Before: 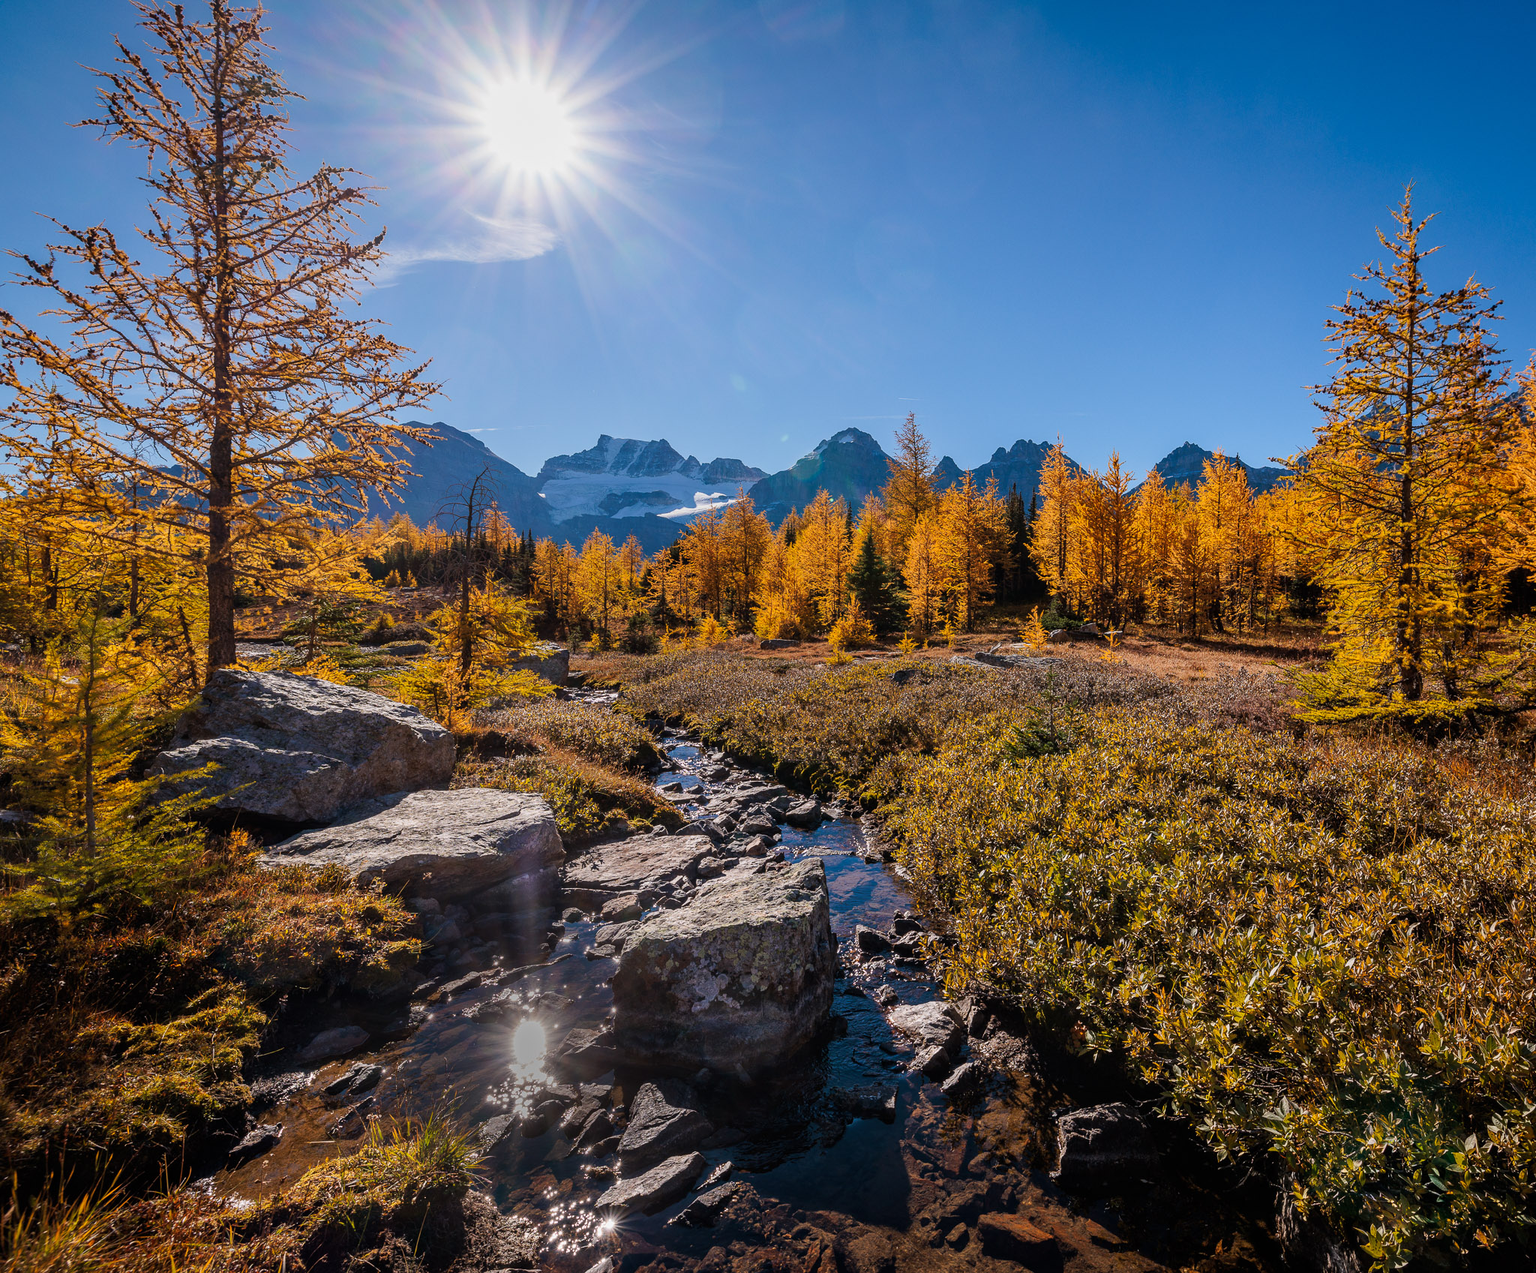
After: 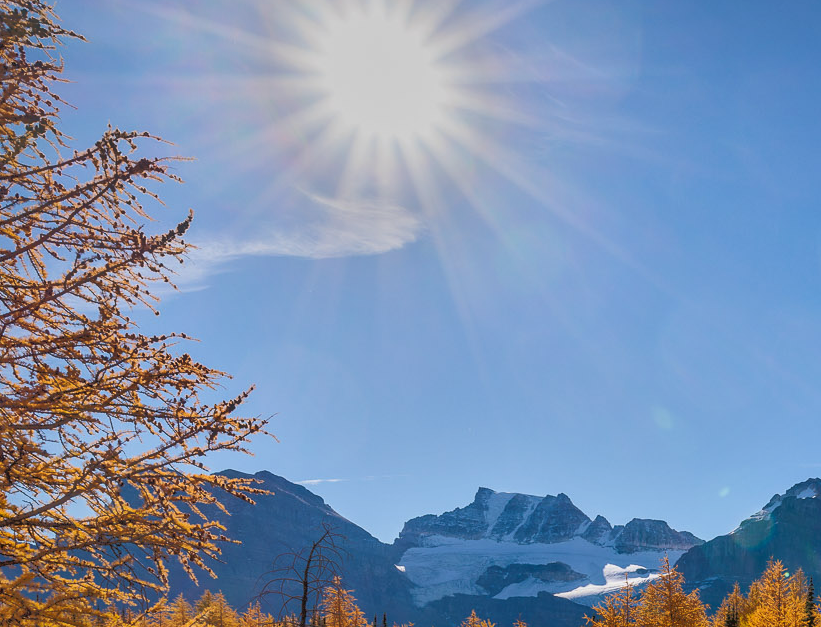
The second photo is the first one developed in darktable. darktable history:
crop: left 15.743%, top 5.447%, right 44.148%, bottom 56.988%
tone equalizer: -7 EV -0.621 EV, -6 EV 0.982 EV, -5 EV -0.484 EV, -4 EV 0.448 EV, -3 EV 0.416 EV, -2 EV 0.177 EV, -1 EV -0.165 EV, +0 EV -0.375 EV
